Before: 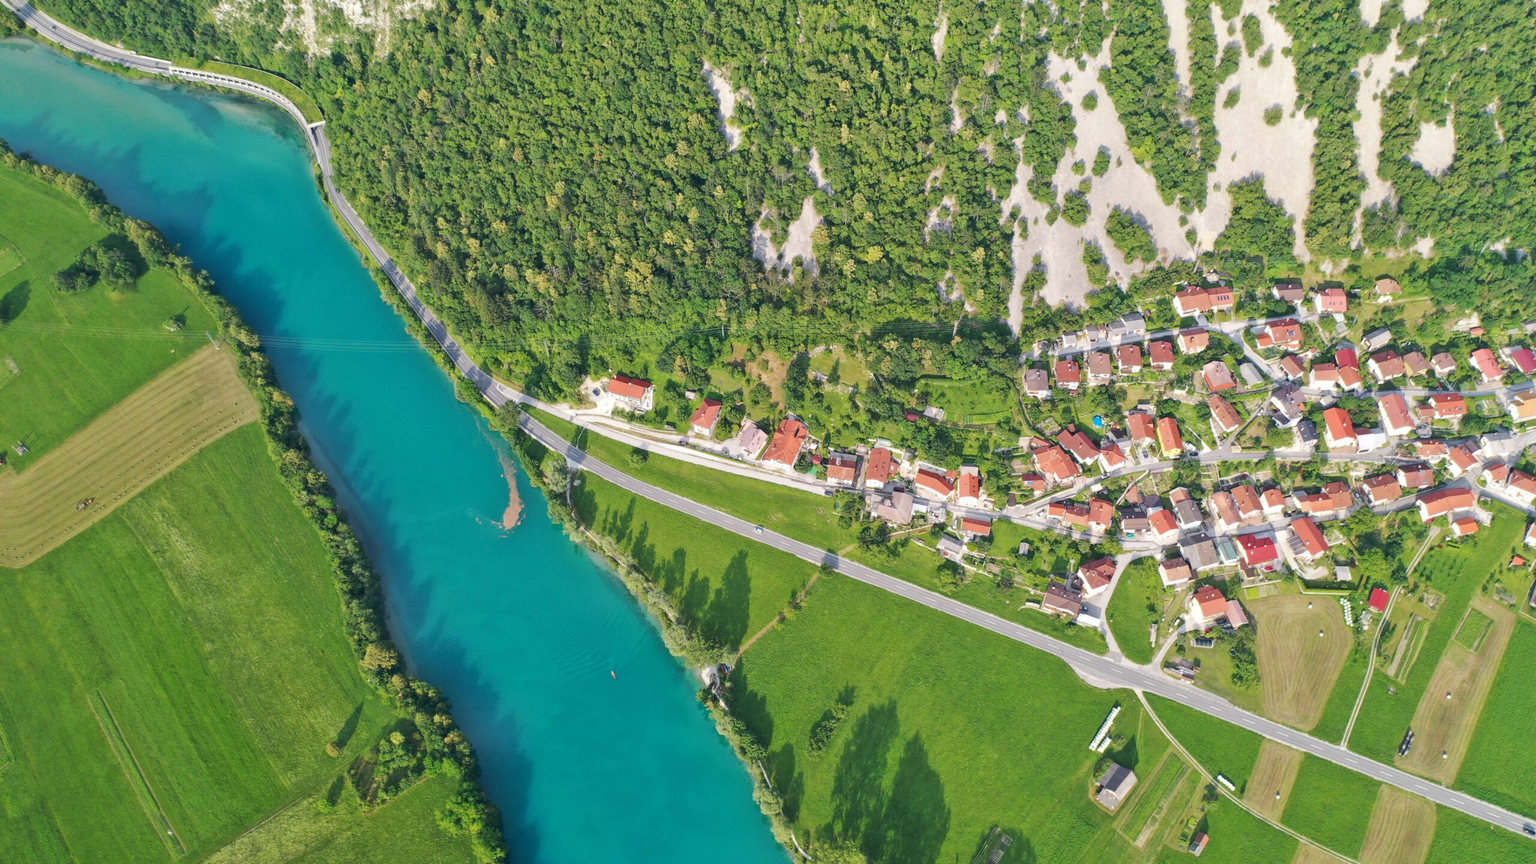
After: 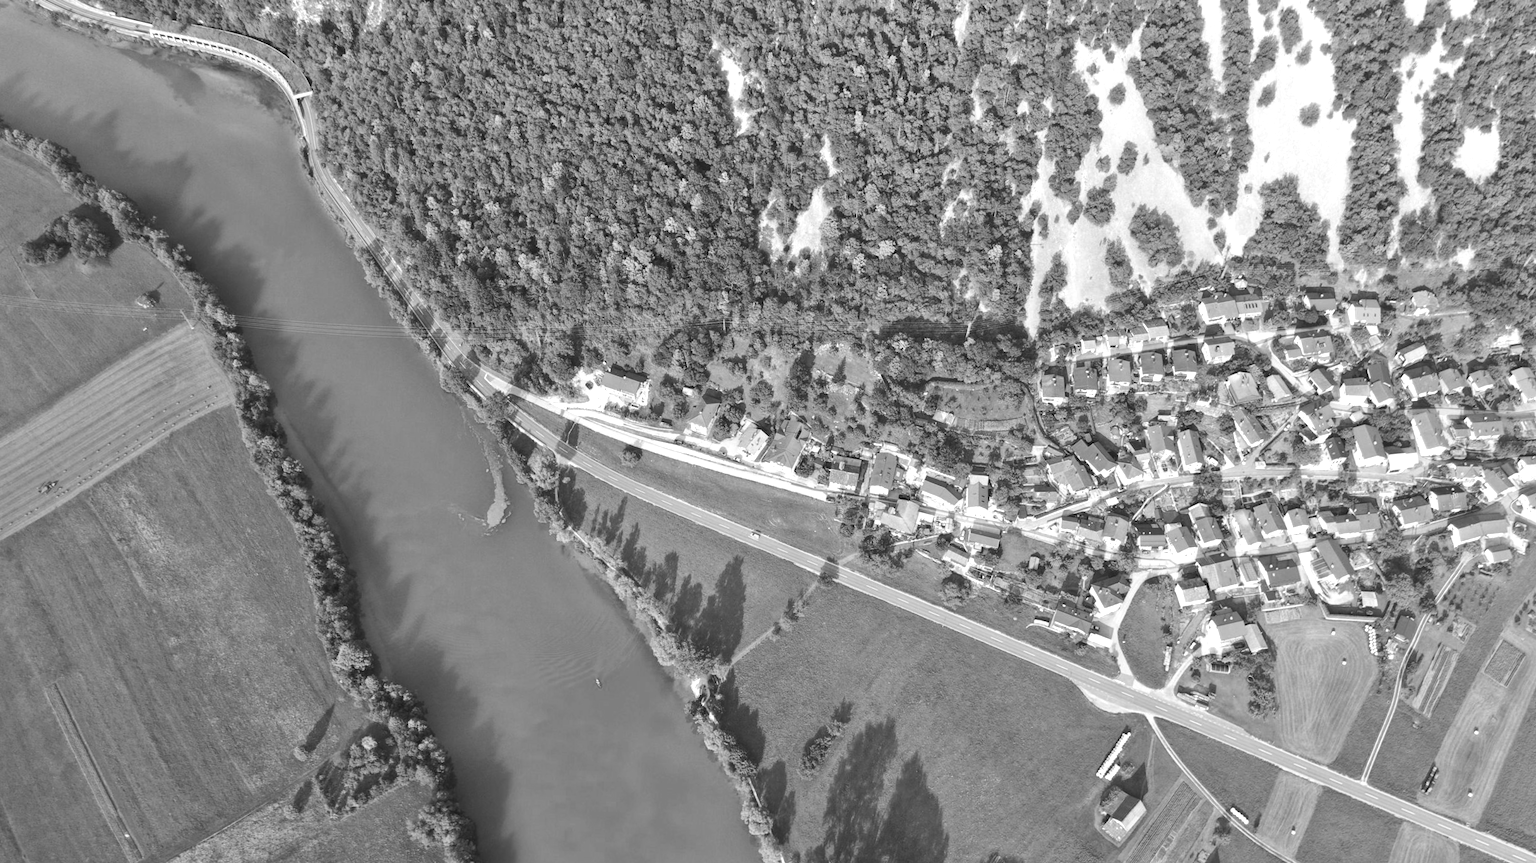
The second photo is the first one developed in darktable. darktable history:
crop and rotate: angle -1.69°
monochrome: on, module defaults
color balance rgb: shadows lift › chroma 1%, shadows lift › hue 28.8°, power › hue 60°, highlights gain › chroma 1%, highlights gain › hue 60°, global offset › luminance 0.25%, perceptual saturation grading › highlights -20%, perceptual saturation grading › shadows 20%, perceptual brilliance grading › highlights 10%, perceptual brilliance grading › shadows -5%, global vibrance 19.67%
